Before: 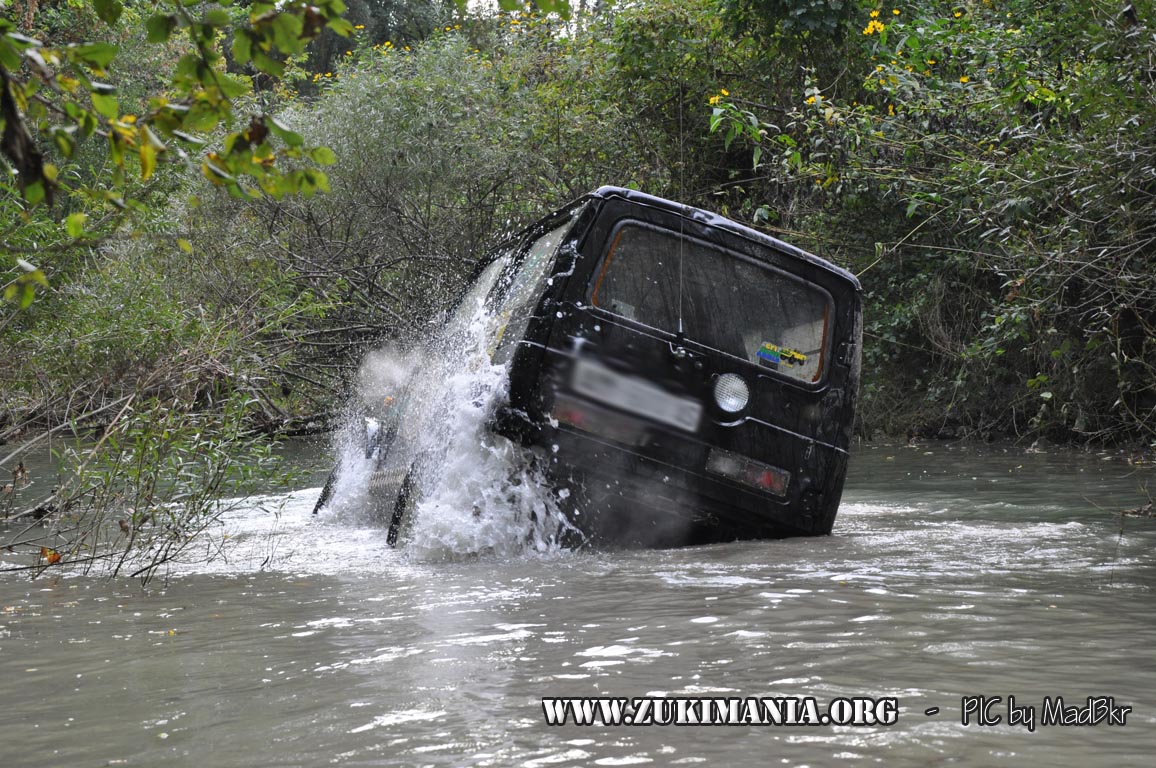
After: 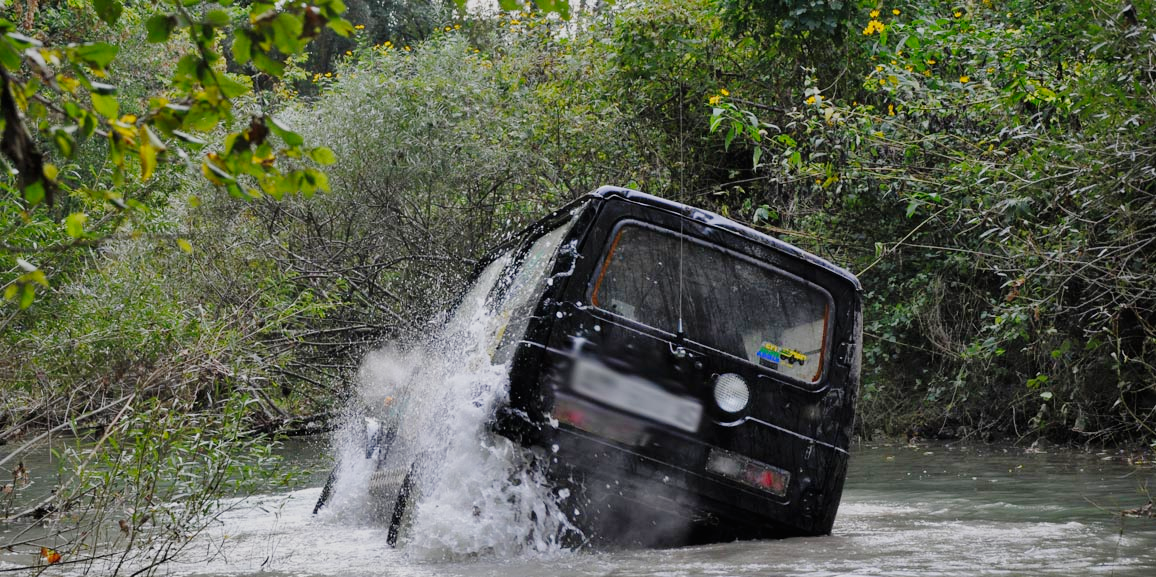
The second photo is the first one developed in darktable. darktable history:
crop: bottom 24.848%
shadows and highlights: on, module defaults
tone curve: curves: ch0 [(0, 0) (0.049, 0.01) (0.154, 0.081) (0.491, 0.519) (0.748, 0.765) (1, 0.919)]; ch1 [(0, 0) (0.172, 0.123) (0.317, 0.272) (0.391, 0.424) (0.499, 0.497) (0.531, 0.541) (0.615, 0.608) (0.741, 0.783) (1, 1)]; ch2 [(0, 0) (0.411, 0.424) (0.483, 0.478) (0.546, 0.532) (0.652, 0.633) (1, 1)], preserve colors none
